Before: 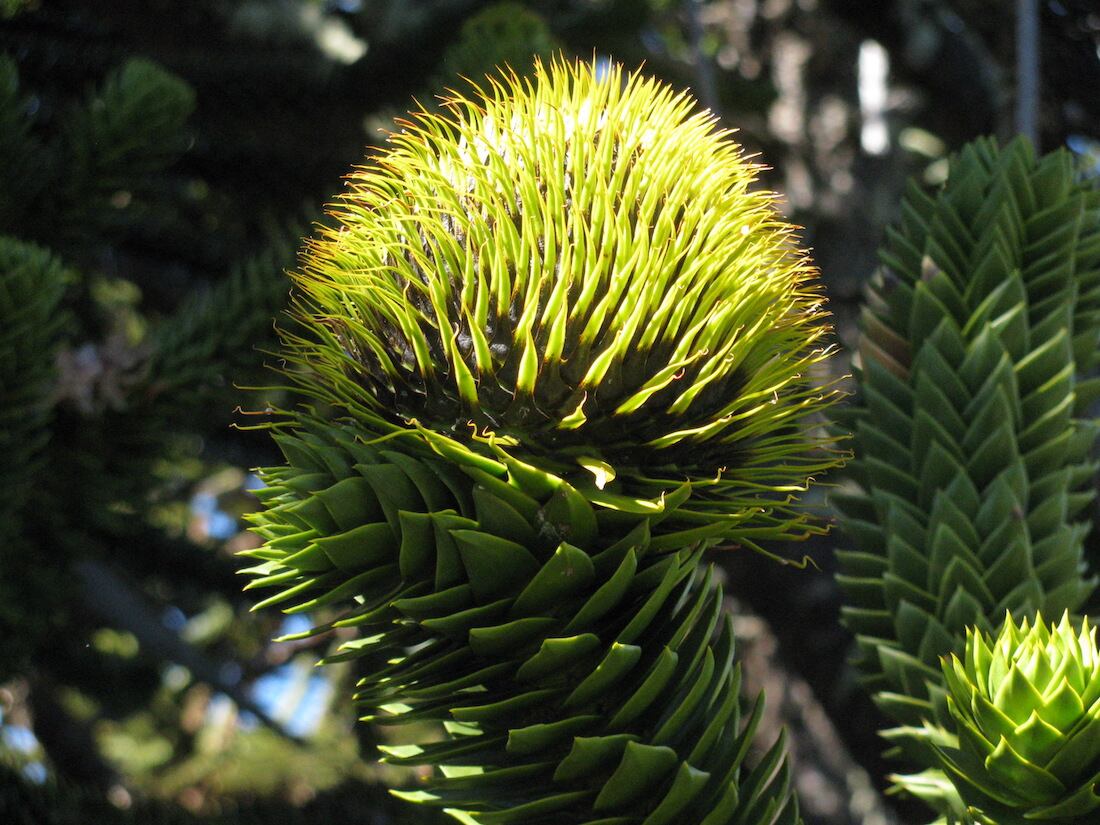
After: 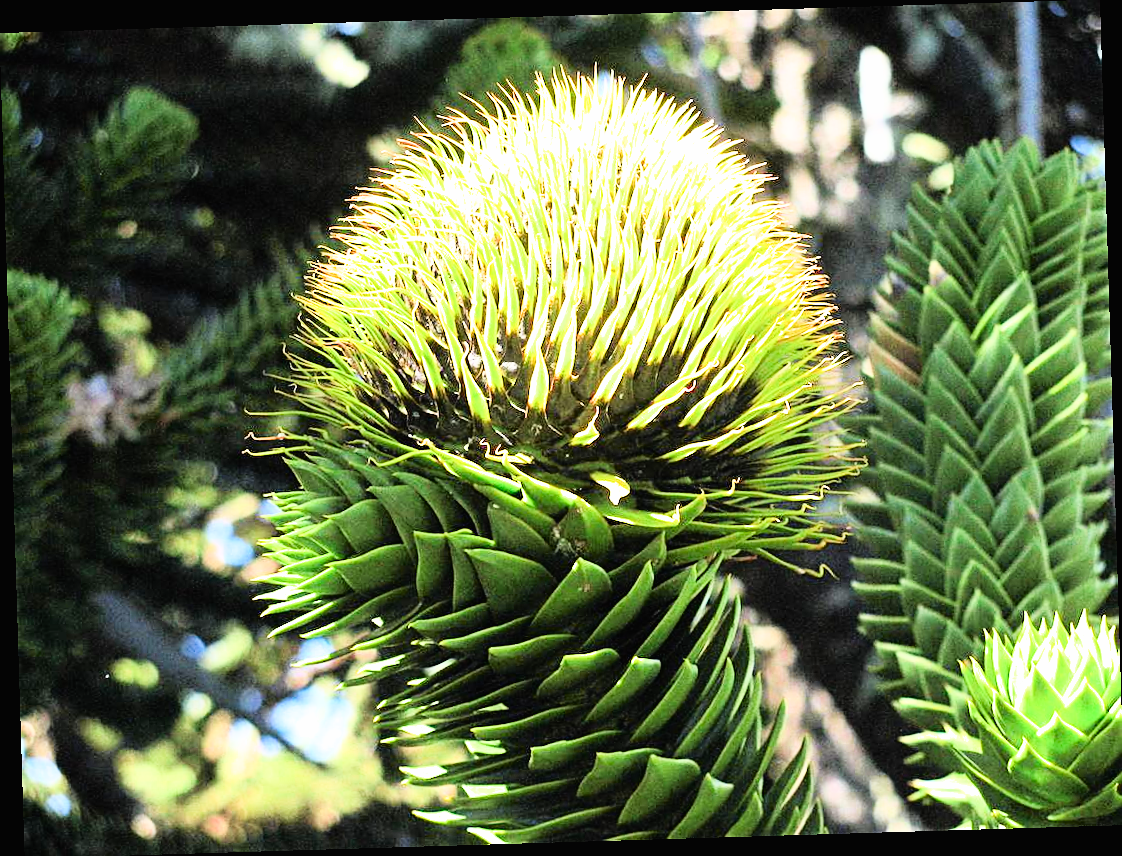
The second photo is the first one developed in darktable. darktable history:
crop: top 0.05%, bottom 0.098%
exposure: black level correction 0, exposure 2.088 EV, compensate exposure bias true, compensate highlight preservation false
sharpen: on, module defaults
tone equalizer: -8 EV -0.417 EV, -7 EV -0.389 EV, -6 EV -0.333 EV, -5 EV -0.222 EV, -3 EV 0.222 EV, -2 EV 0.333 EV, -1 EV 0.389 EV, +0 EV 0.417 EV, edges refinement/feathering 500, mask exposure compensation -1.57 EV, preserve details no
filmic rgb: black relative exposure -7.65 EV, white relative exposure 4.56 EV, hardness 3.61
tone curve: curves: ch0 [(0, 0.01) (0.037, 0.032) (0.131, 0.108) (0.275, 0.286) (0.483, 0.517) (0.61, 0.661) (0.697, 0.768) (0.797, 0.876) (0.888, 0.952) (0.997, 0.995)]; ch1 [(0, 0) (0.312, 0.262) (0.425, 0.402) (0.5, 0.5) (0.527, 0.532) (0.556, 0.585) (0.683, 0.706) (0.746, 0.77) (1, 1)]; ch2 [(0, 0) (0.223, 0.185) (0.333, 0.284) (0.432, 0.4) (0.502, 0.502) (0.525, 0.527) (0.545, 0.564) (0.587, 0.613) (0.636, 0.654) (0.711, 0.729) (0.845, 0.855) (0.998, 0.977)], color space Lab, independent channels, preserve colors none
rotate and perspective: rotation -1.75°, automatic cropping off
